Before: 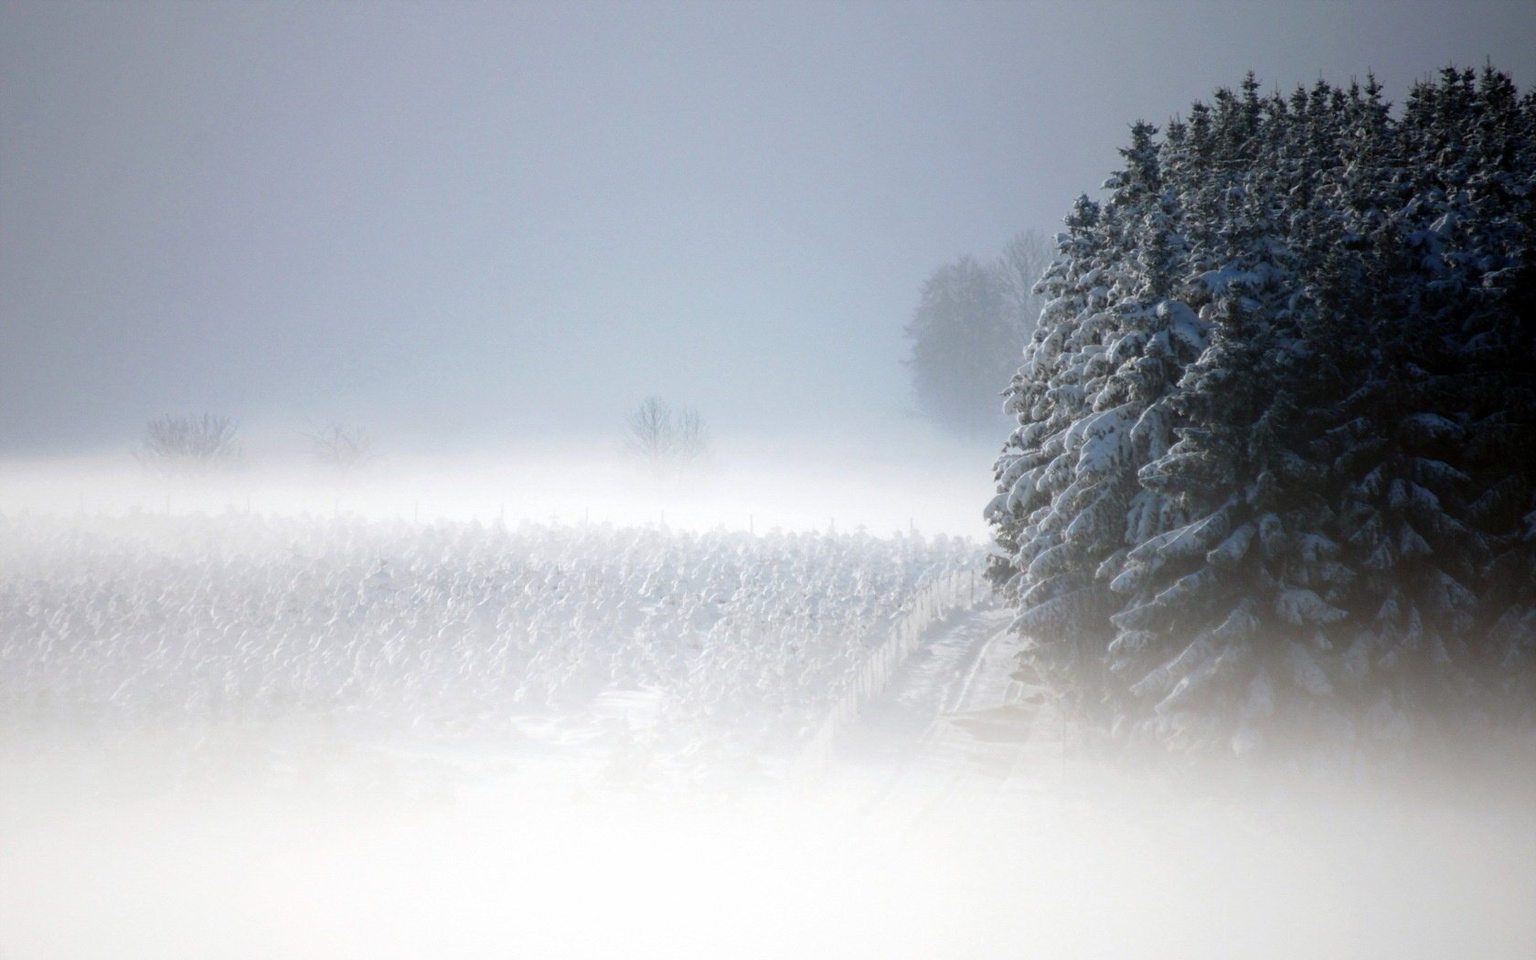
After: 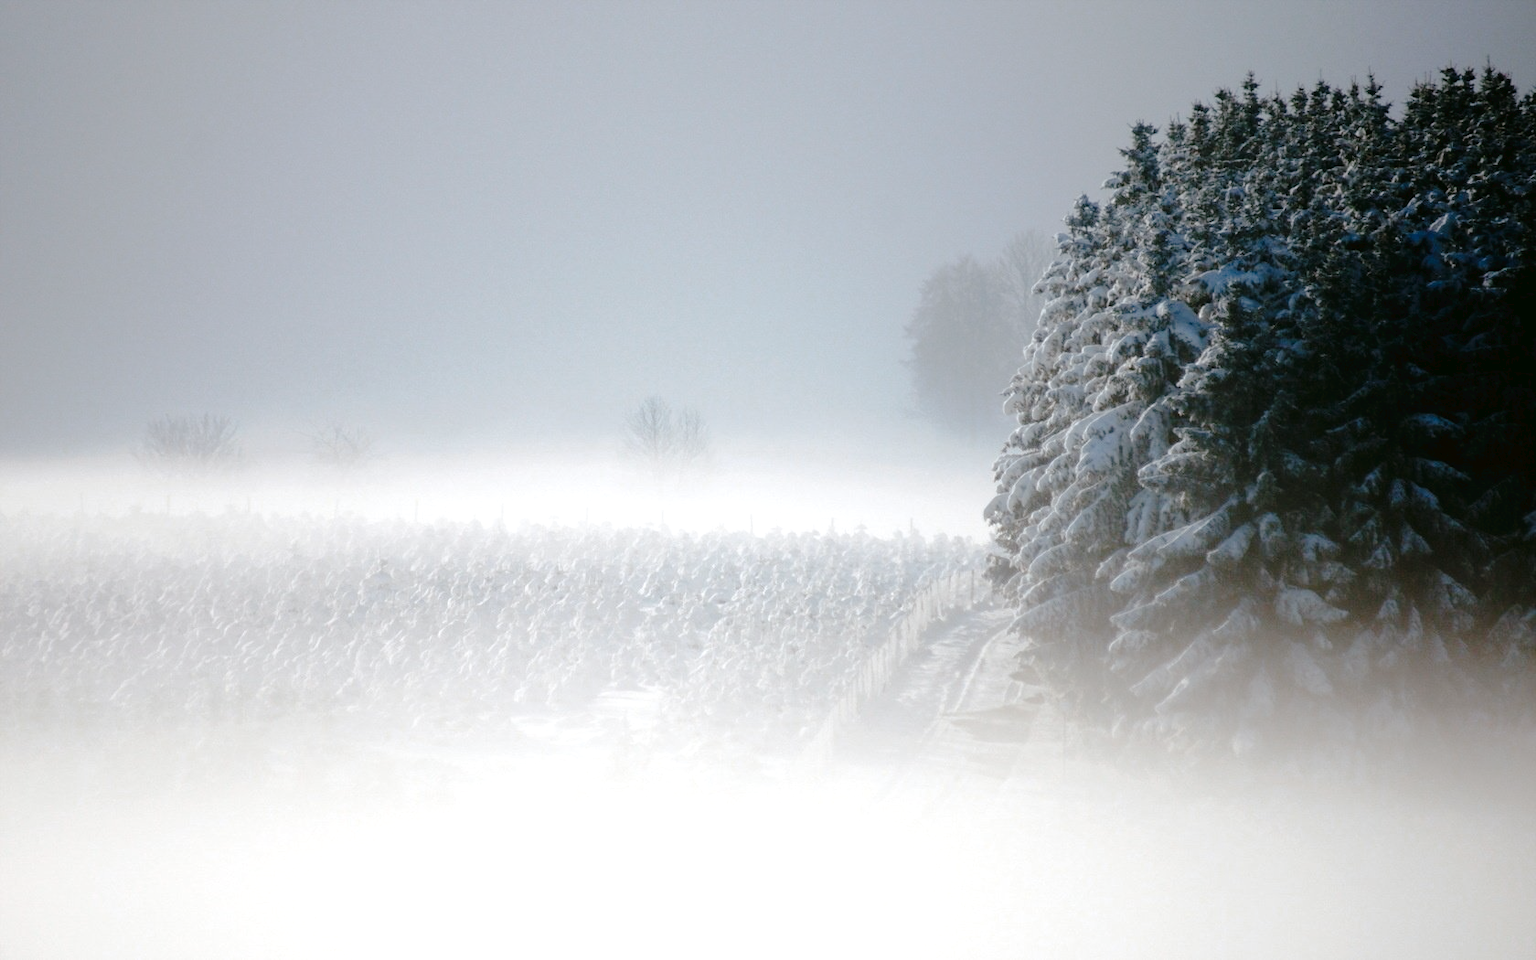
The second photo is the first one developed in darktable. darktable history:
tone curve: curves: ch0 [(0, 0) (0.003, 0.021) (0.011, 0.021) (0.025, 0.021) (0.044, 0.033) (0.069, 0.053) (0.1, 0.08) (0.136, 0.114) (0.177, 0.171) (0.224, 0.246) (0.277, 0.332) (0.335, 0.424) (0.399, 0.496) (0.468, 0.561) (0.543, 0.627) (0.623, 0.685) (0.709, 0.741) (0.801, 0.813) (0.898, 0.902) (1, 1)], preserve colors none
color look up table: target L [91.12, 90.51, 84.16, 88.15, 67.76, 62.57, 68.54, 52.4, 55.47, 40.87, 33.34, 28.02, 10.64, 200.81, 102.91, 82.54, 79.87, 71.16, 63.01, 63.28, 53.47, 46, 38.47, 38.29, 29.64, 17.47, 15.26, 86.64, 82.88, 80.1, 71.45, 72.54, 72.09, 57.84, 55.3, 50.35, 49.29, 57.41, 46.11, 43.75, 22.74, 24.14, 4.224, 93.89, 87.24, 75.81, 72.88, 52.91, 41.37], target a [-16.34, -8.519, -38.83, -38.19, -34.72, -60.11, -43.55, -30.74, -18.04, -39.91, -19.46, -22.47, -11.73, 0, 0, 17.7, 9.004, 28.85, 51.3, 9.421, 79.75, 36.06, 62.78, 39.73, 5.389, 27.4, 21.59, 20.15, 4.984, 5.398, 43.66, 14.42, 50.46, 62.34, 19.7, 13.23, 47, 17.36, -1.062, 44.59, 11.1, 21.26, 2.908, -17.33, -38.93, -19.23, -23.54, -29.72, -9.114], target b [65.69, 32.44, 53.09, 14.62, 32.96, 55.22, 9.576, 48.93, 10.79, 36.04, 28.69, 18.5, 9.953, -0.001, -0.002, 11.83, 82.67, 59.59, 51.52, 24.35, 25.11, 21.96, 31.71, 39.53, 13.66, 25.9, 6.558, -15.68, -19.21, -3.24, 0.624, -35.31, -34.55, -20.94, -33.02, -9.51, 1.888, -60.44, -45.01, -52.72, -29.27, -62.38, -9.347, 1.437, -8.558, -27.98, -13.54, -5.76, -21.96], num patches 49
